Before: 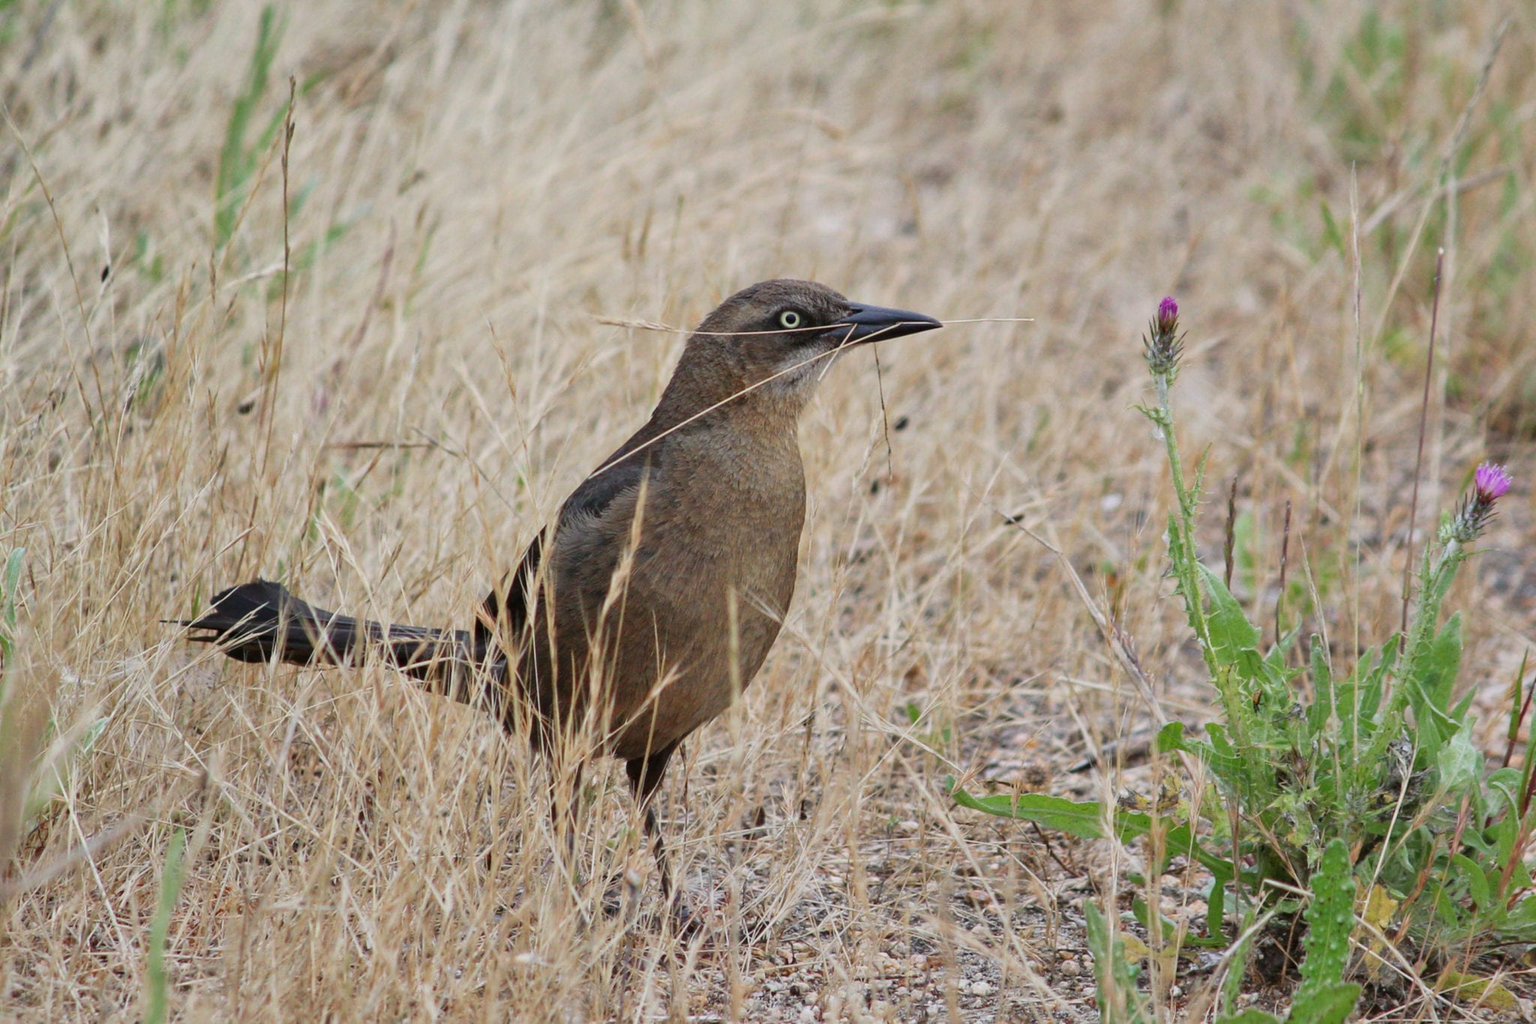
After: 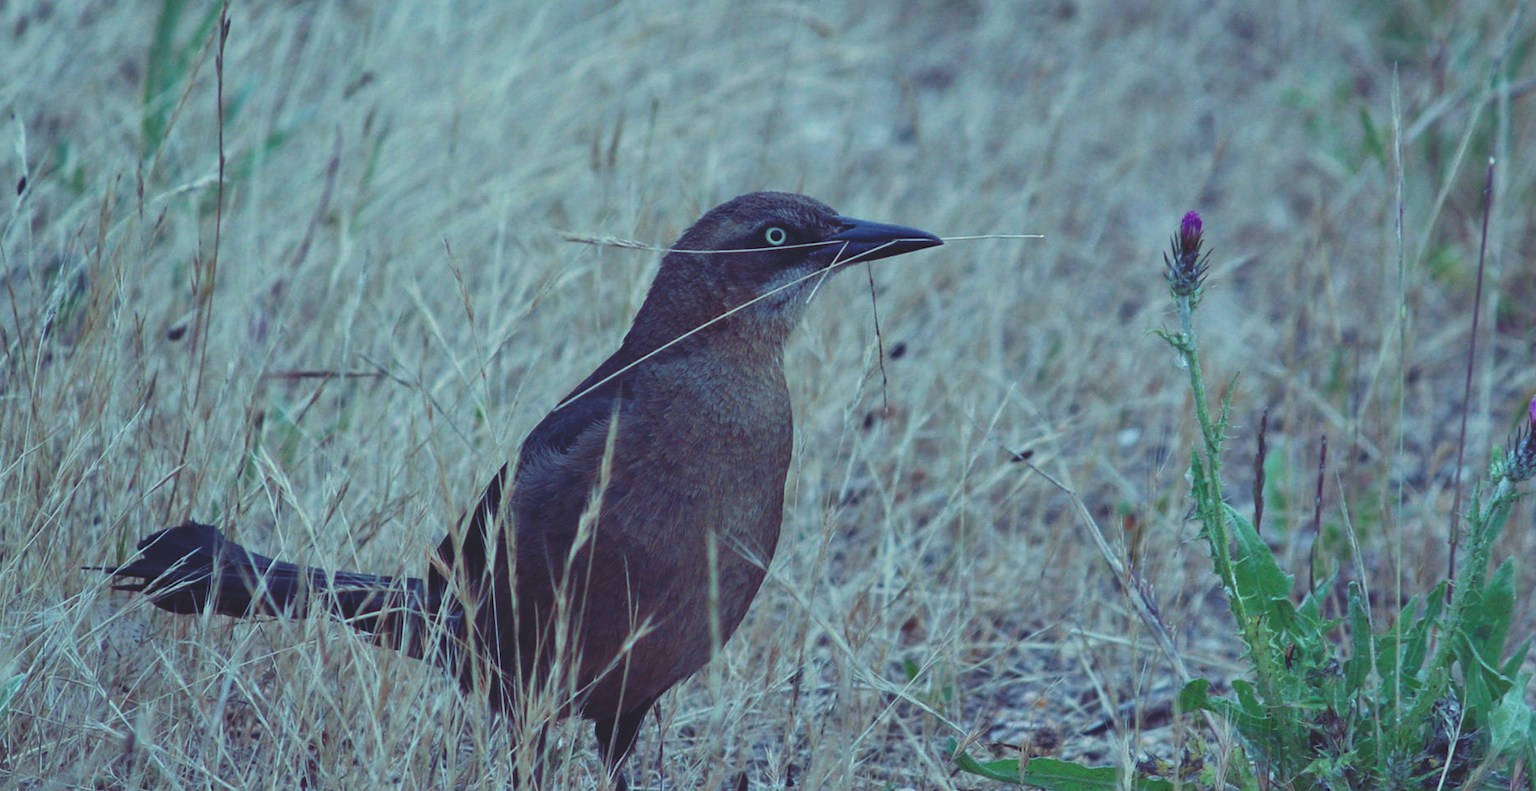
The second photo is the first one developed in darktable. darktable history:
contrast brightness saturation: brightness -0.09
crop: left 5.596%, top 10.314%, right 3.534%, bottom 19.395%
rgb curve: curves: ch0 [(0, 0.186) (0.314, 0.284) (0.576, 0.466) (0.805, 0.691) (0.936, 0.886)]; ch1 [(0, 0.186) (0.314, 0.284) (0.581, 0.534) (0.771, 0.746) (0.936, 0.958)]; ch2 [(0, 0.216) (0.275, 0.39) (1, 1)], mode RGB, independent channels, compensate middle gray true, preserve colors none
